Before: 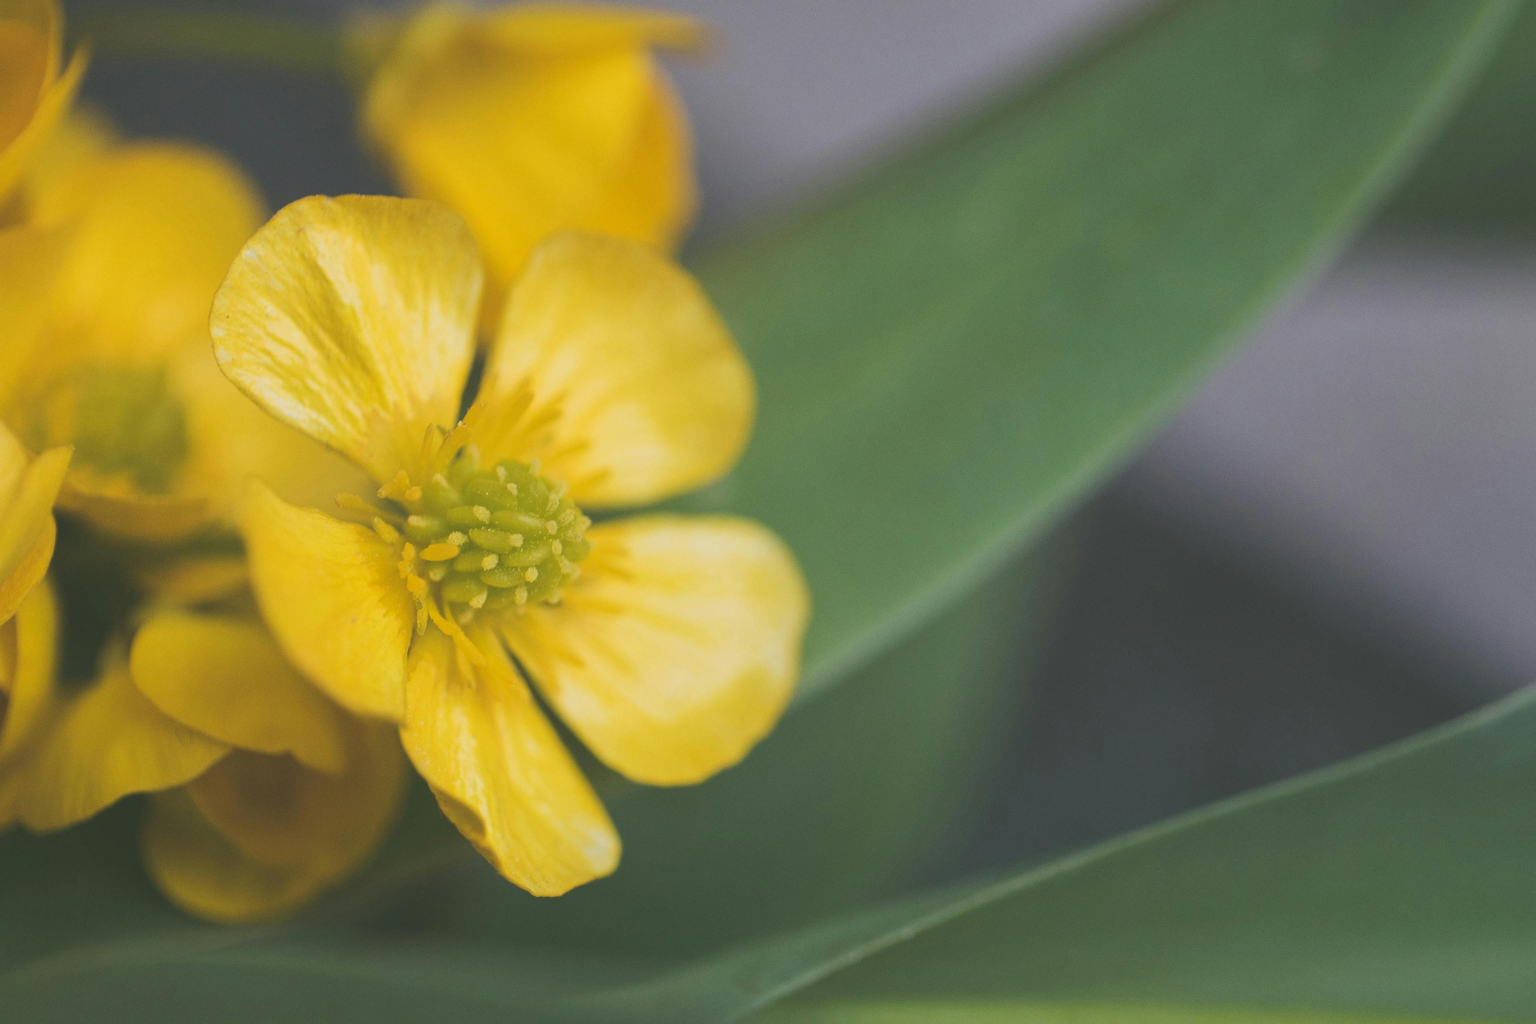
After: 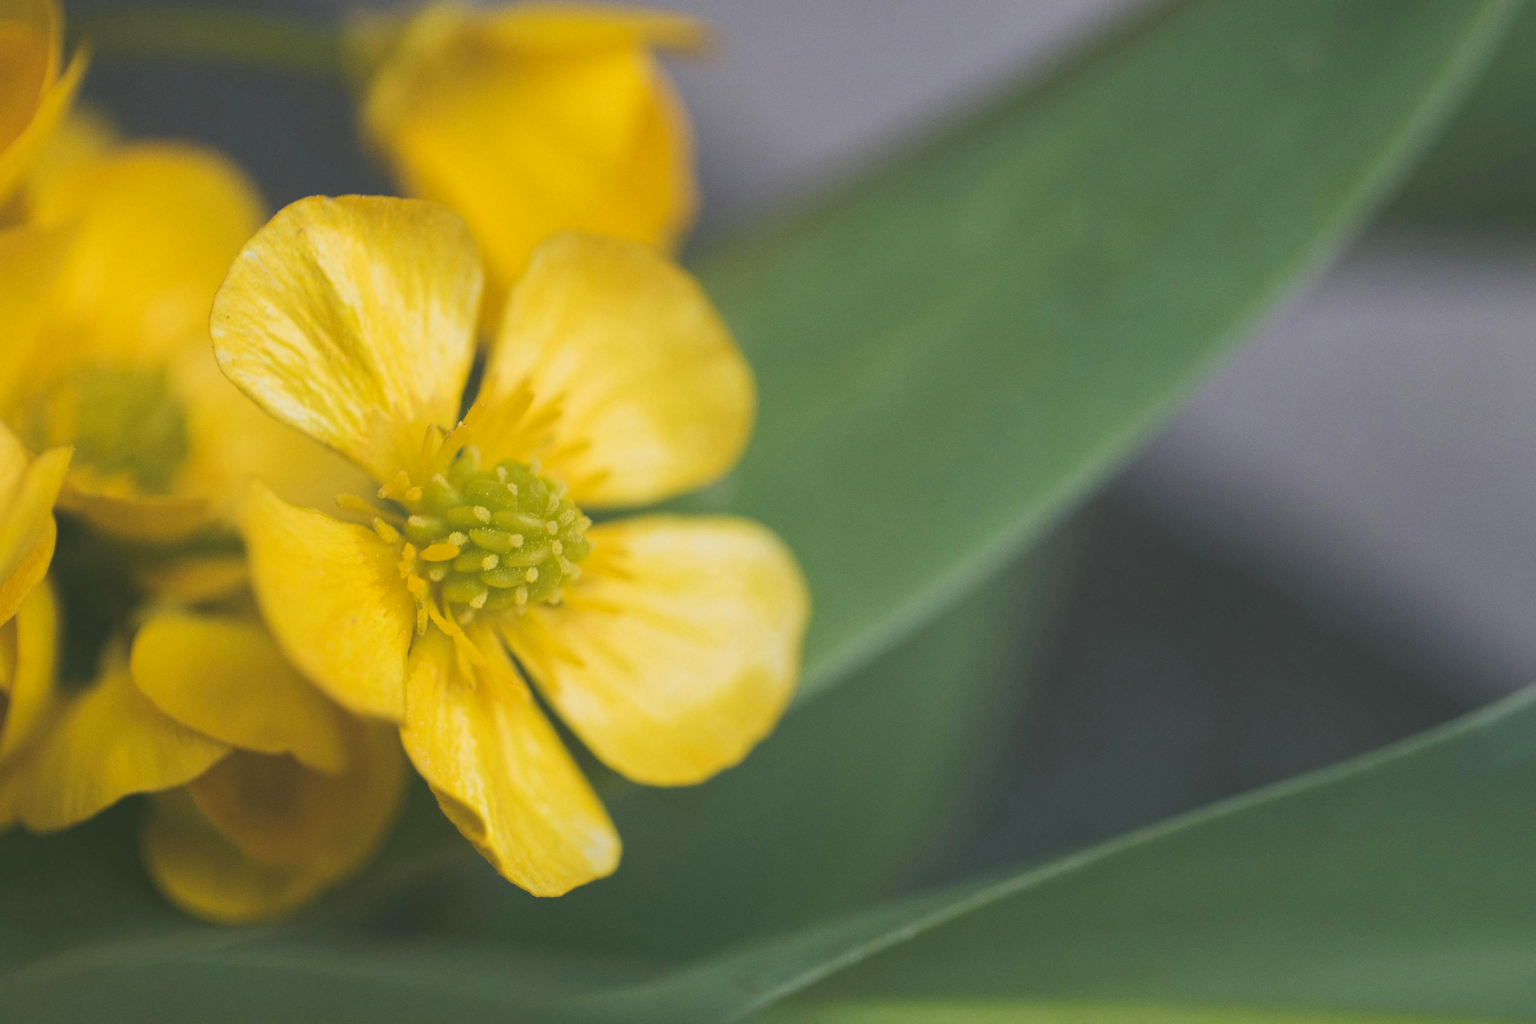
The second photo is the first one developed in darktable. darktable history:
exposure: black level correction 0.007, exposure 0.093 EV, compensate highlight preservation false
